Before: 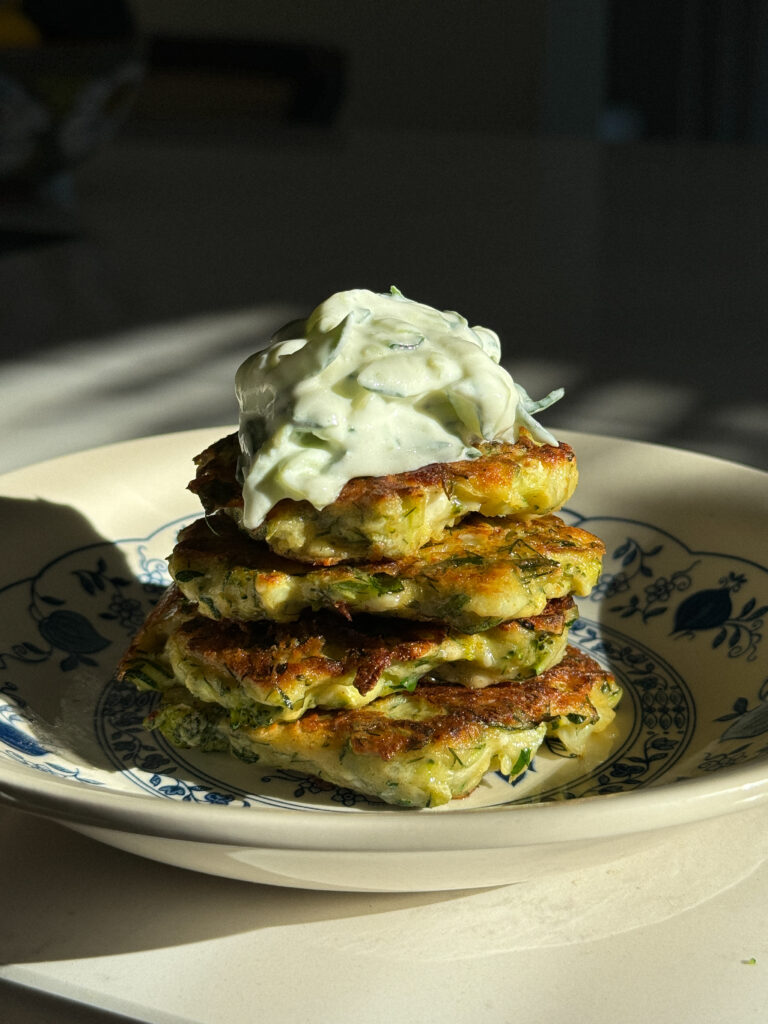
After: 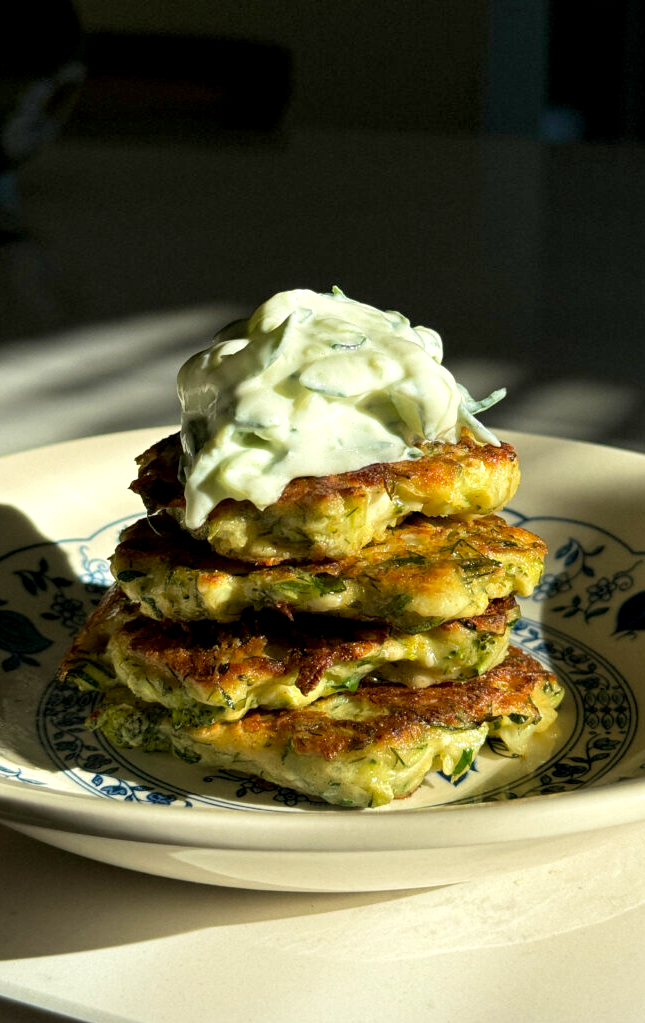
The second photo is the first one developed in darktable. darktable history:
crop: left 7.583%, right 7.806%
velvia: on, module defaults
exposure: black level correction 0.005, exposure 0.273 EV, compensate highlight preservation false
